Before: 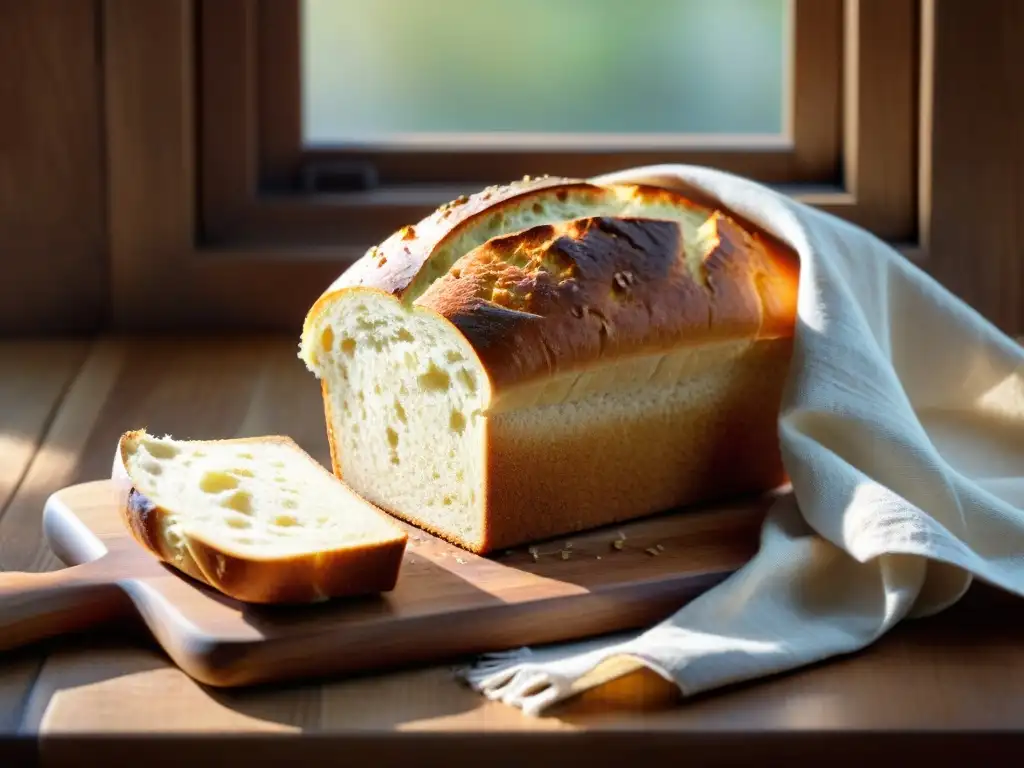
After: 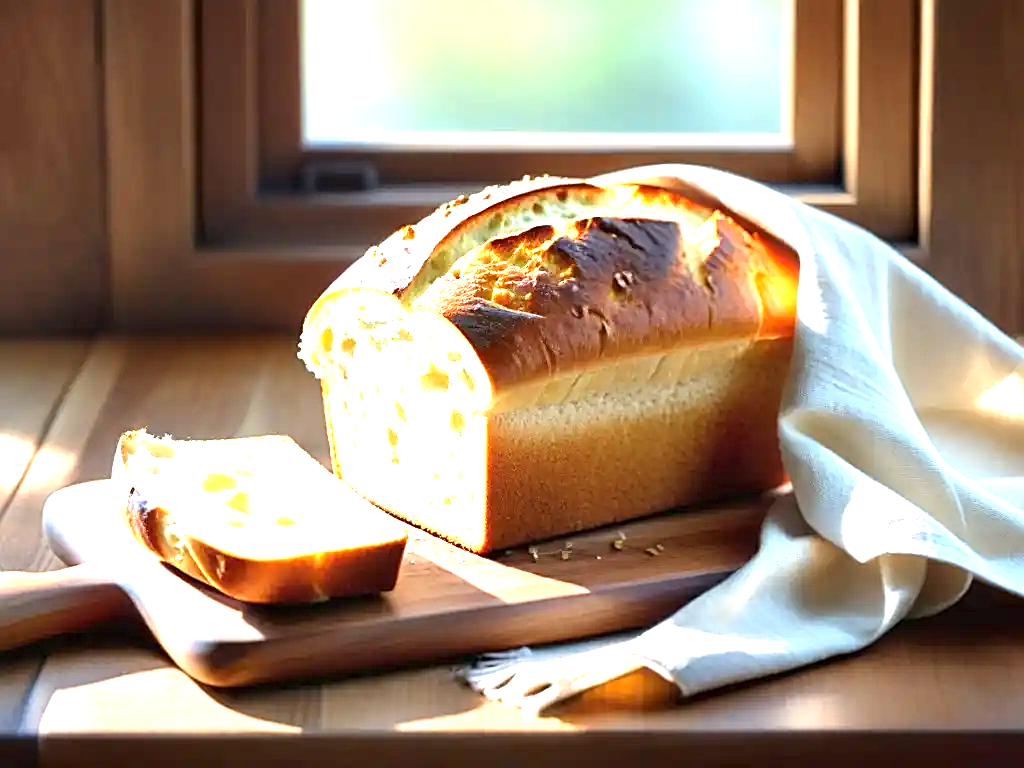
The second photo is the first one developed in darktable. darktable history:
exposure: black level correction 0, exposure 1.47 EV, compensate exposure bias true, compensate highlight preservation false
sharpen: amount 0.549
